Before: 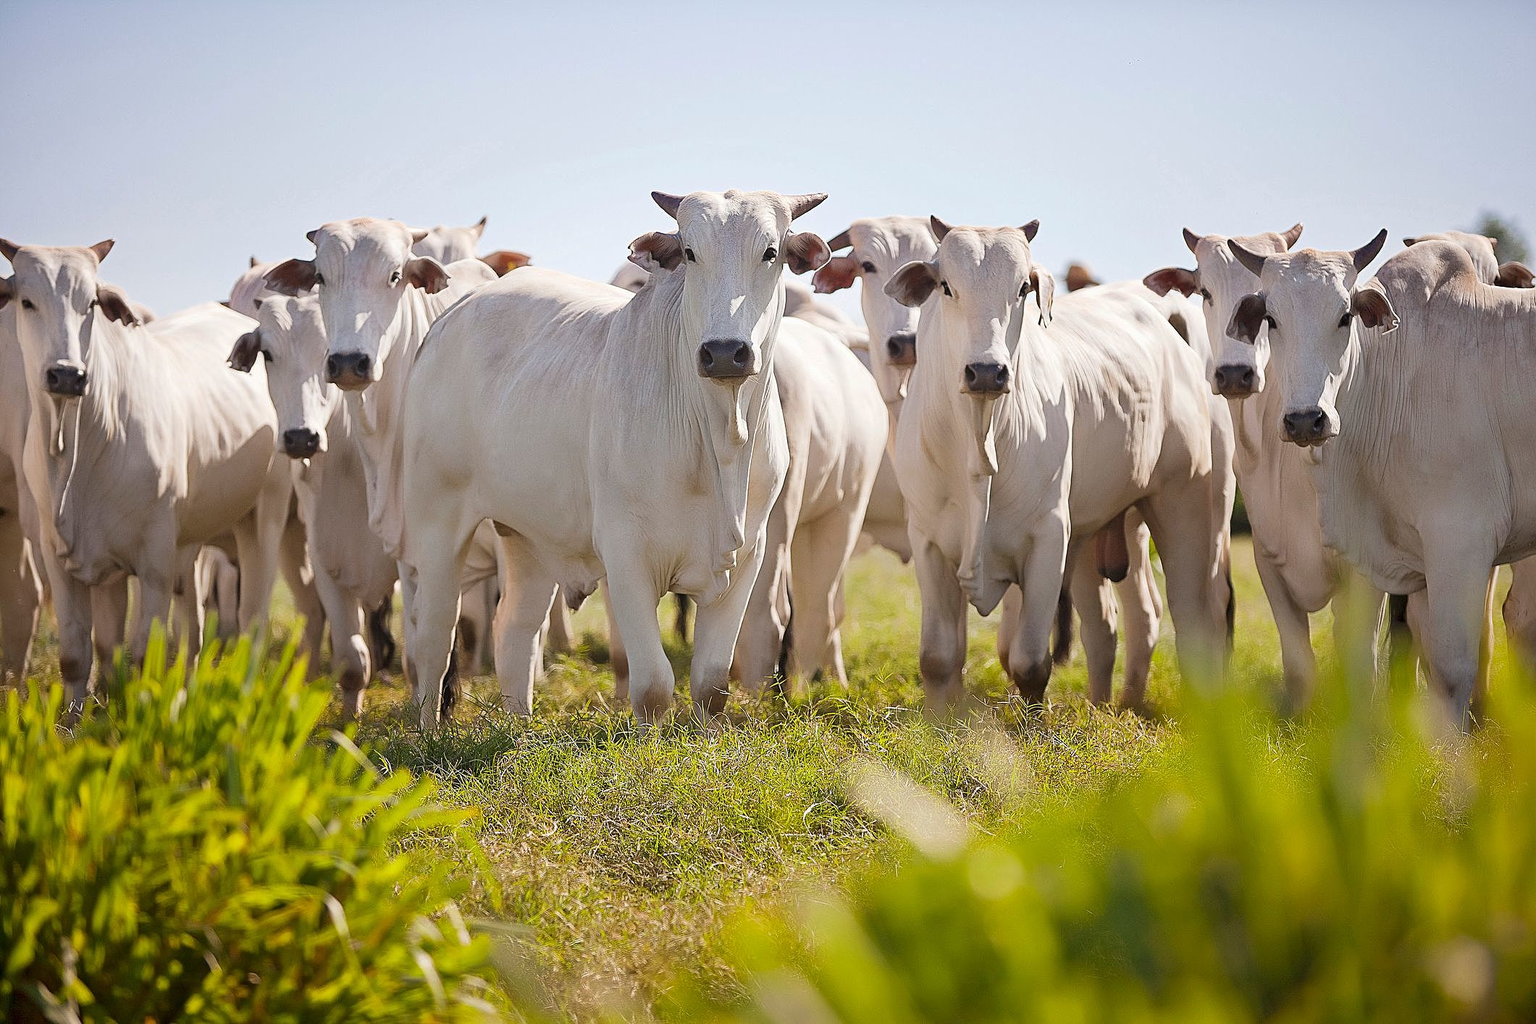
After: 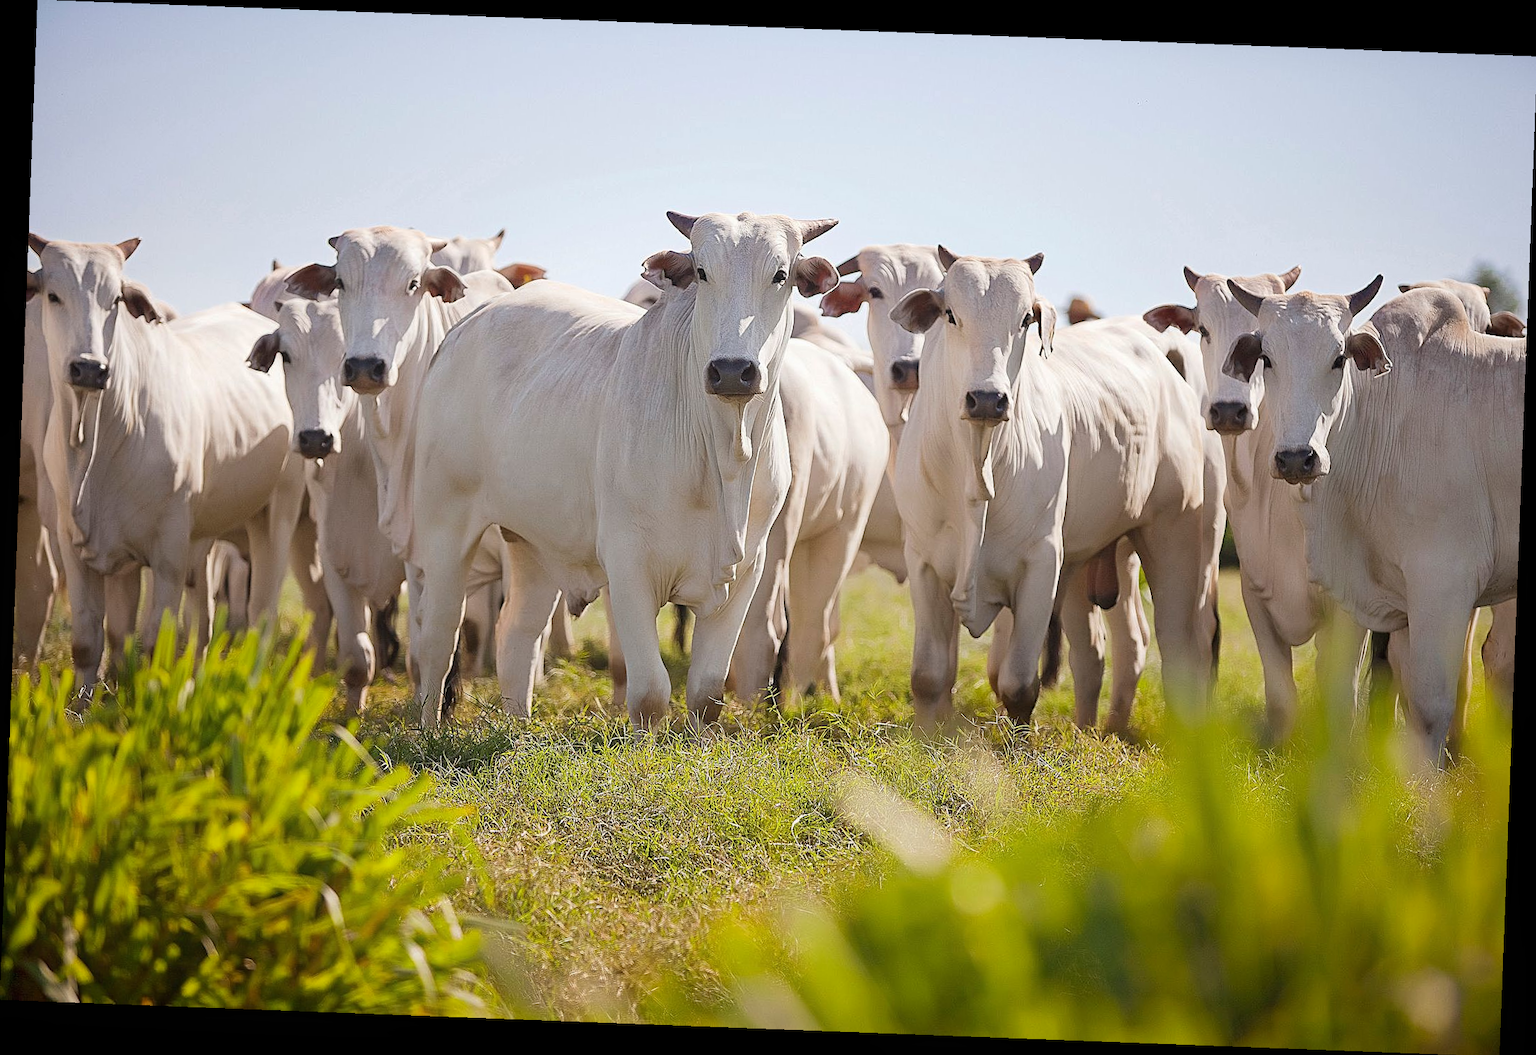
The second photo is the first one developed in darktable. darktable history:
rotate and perspective: rotation 2.17°, automatic cropping off
contrast equalizer: y [[0.5, 0.5, 0.478, 0.5, 0.5, 0.5], [0.5 ×6], [0.5 ×6], [0 ×6], [0 ×6]]
